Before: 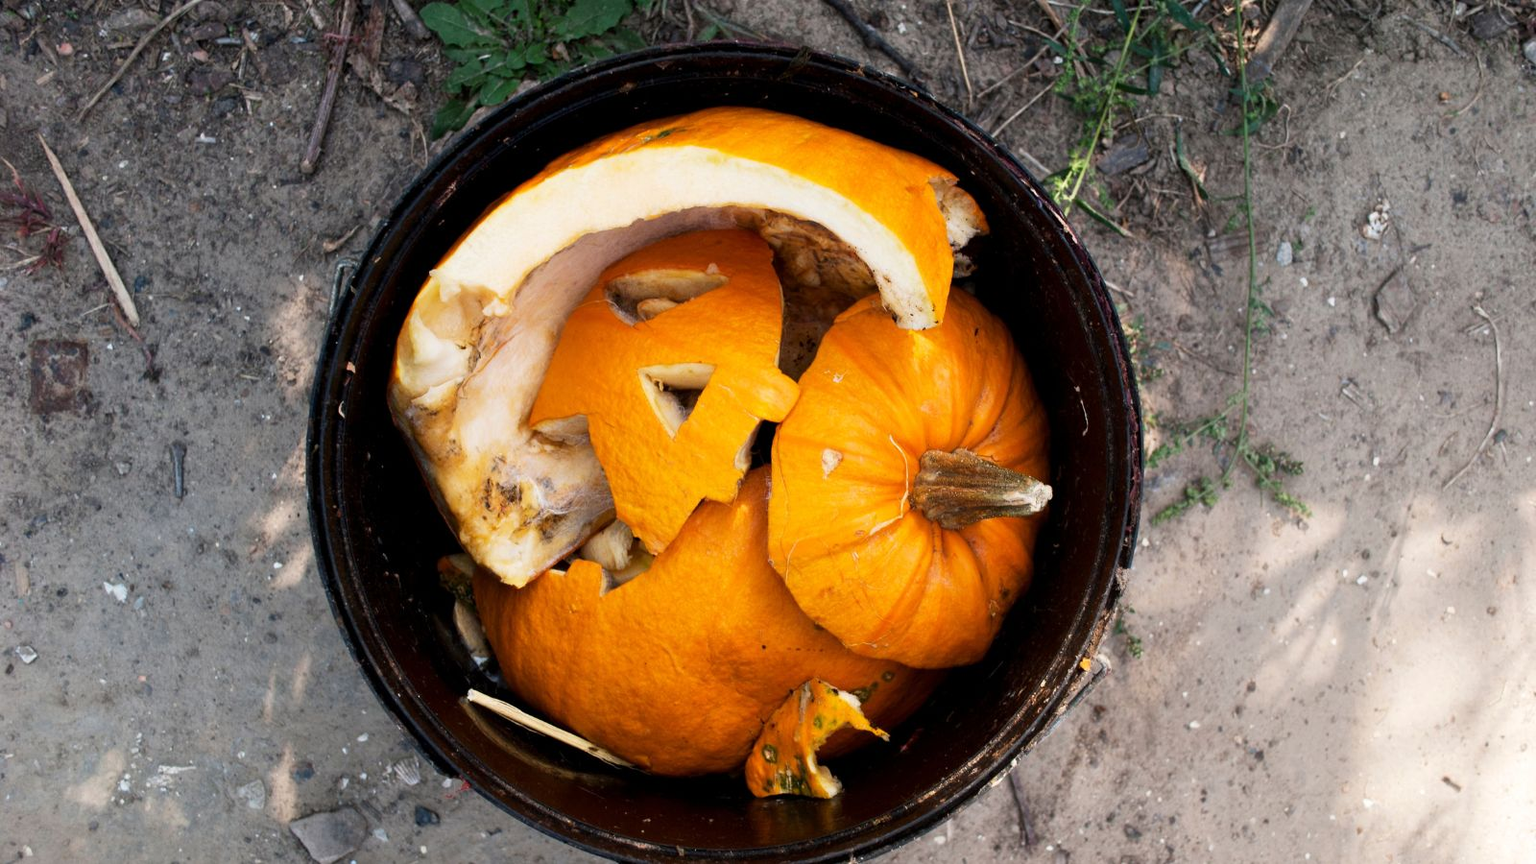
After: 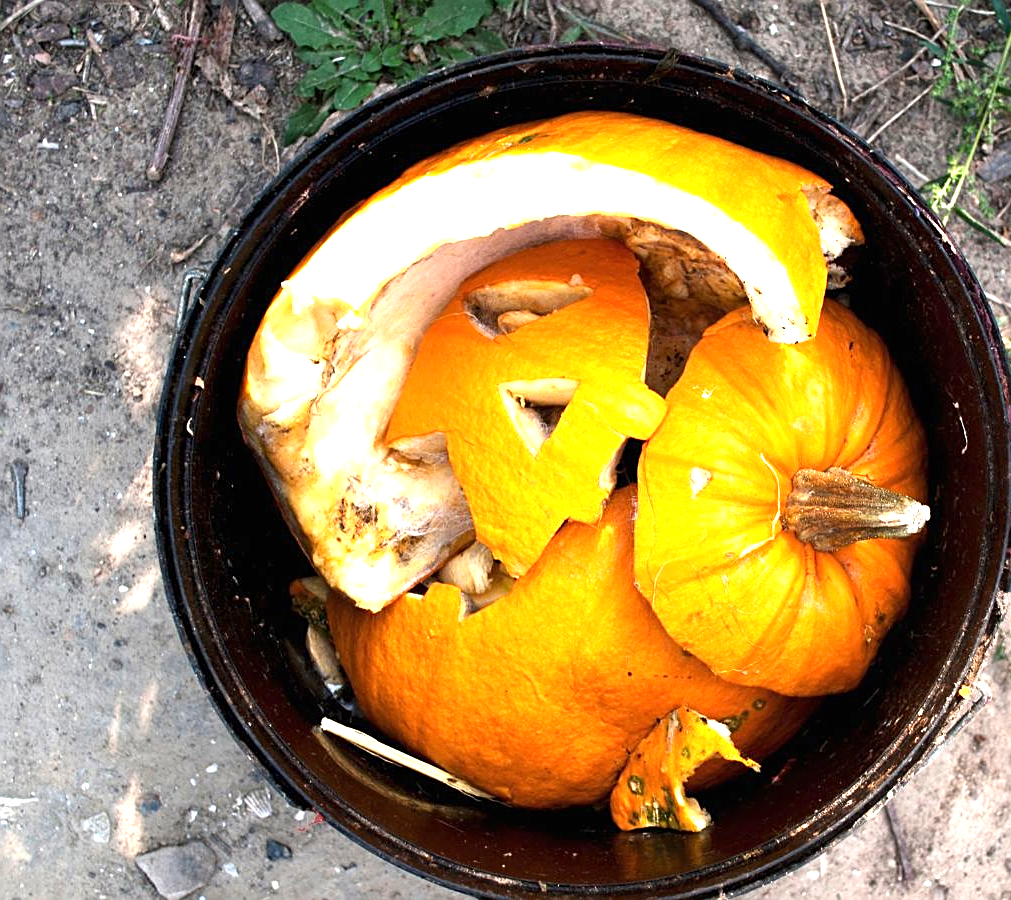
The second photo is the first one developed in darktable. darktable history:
crop: left 10.399%, right 26.368%
sharpen: on, module defaults
exposure: black level correction 0, exposure 1.2 EV, compensate exposure bias true, compensate highlight preservation false
